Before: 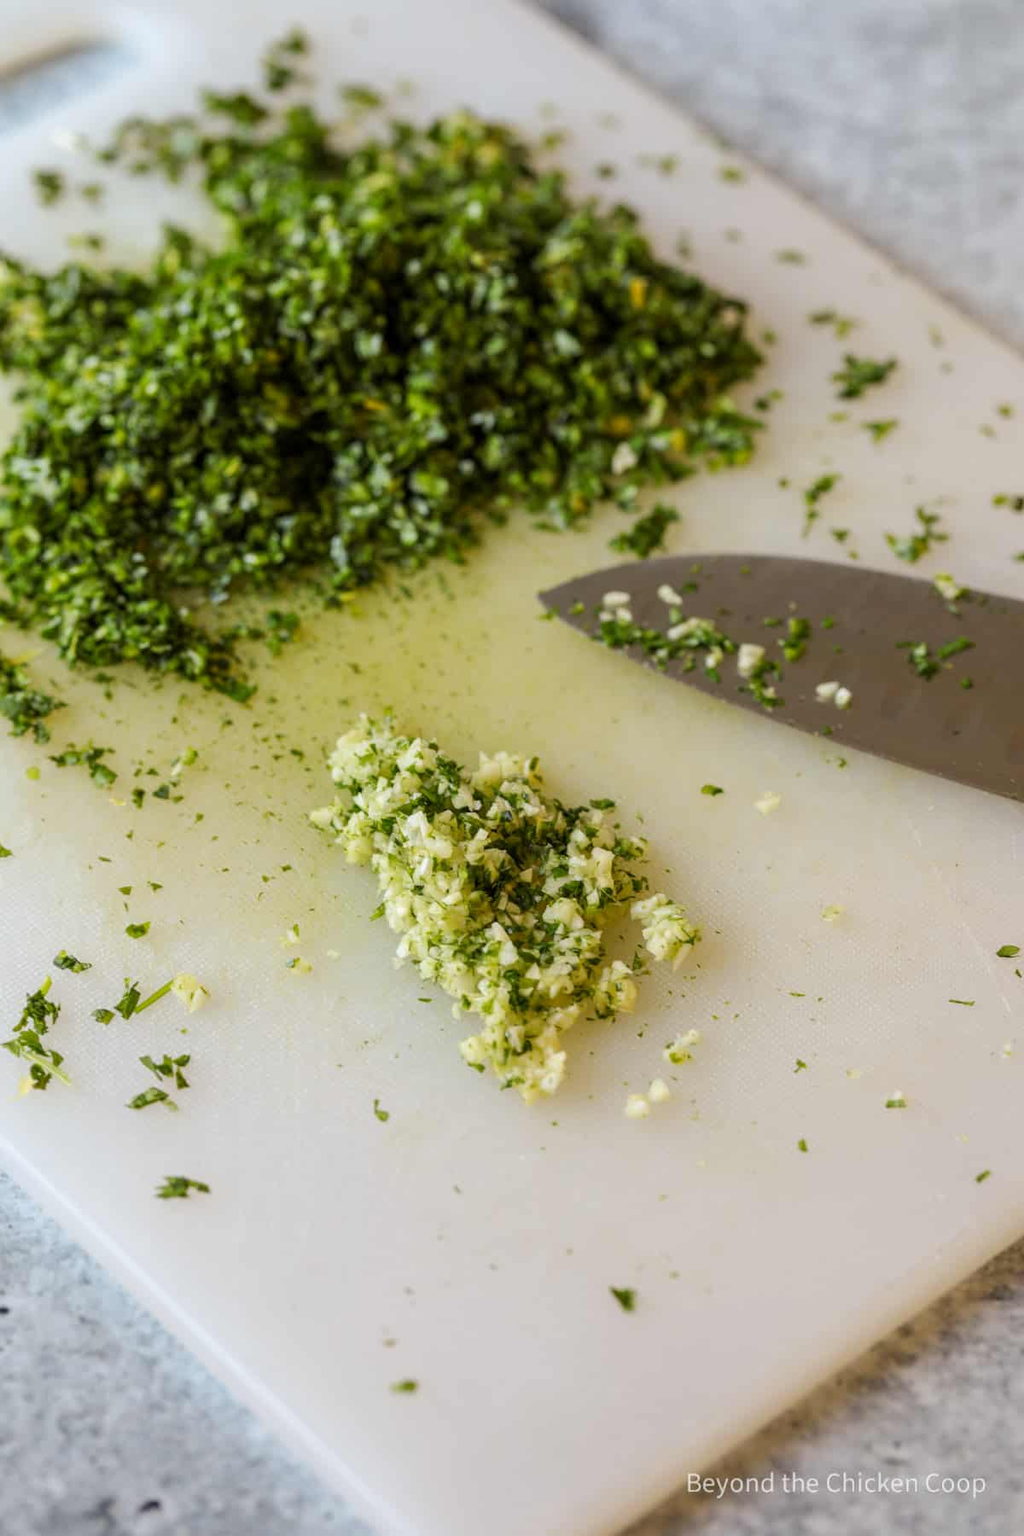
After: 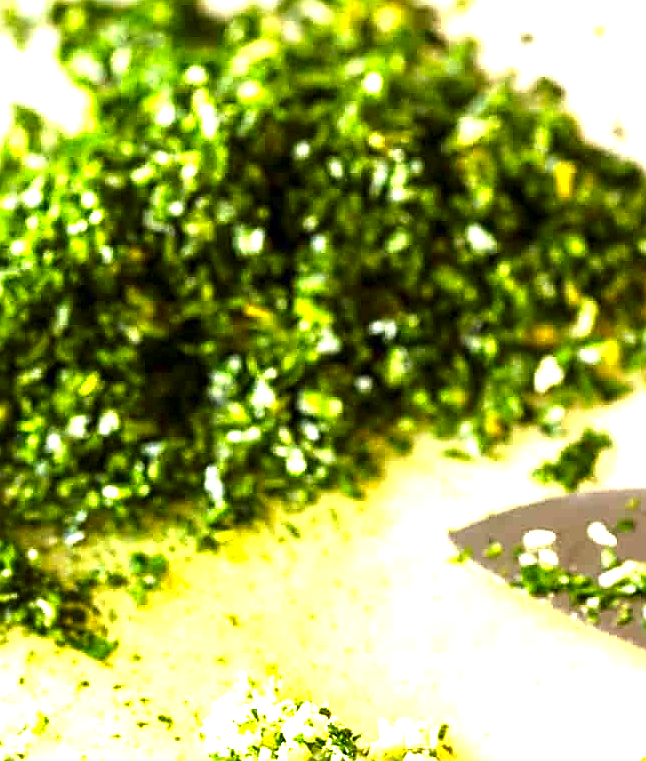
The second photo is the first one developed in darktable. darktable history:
sharpen: radius 1.4, amount 1.25, threshold 0.7
exposure: exposure 2.003 EV, compensate highlight preservation false
crop: left 15.306%, top 9.065%, right 30.789%, bottom 48.638%
contrast brightness saturation: brightness -0.25, saturation 0.2
